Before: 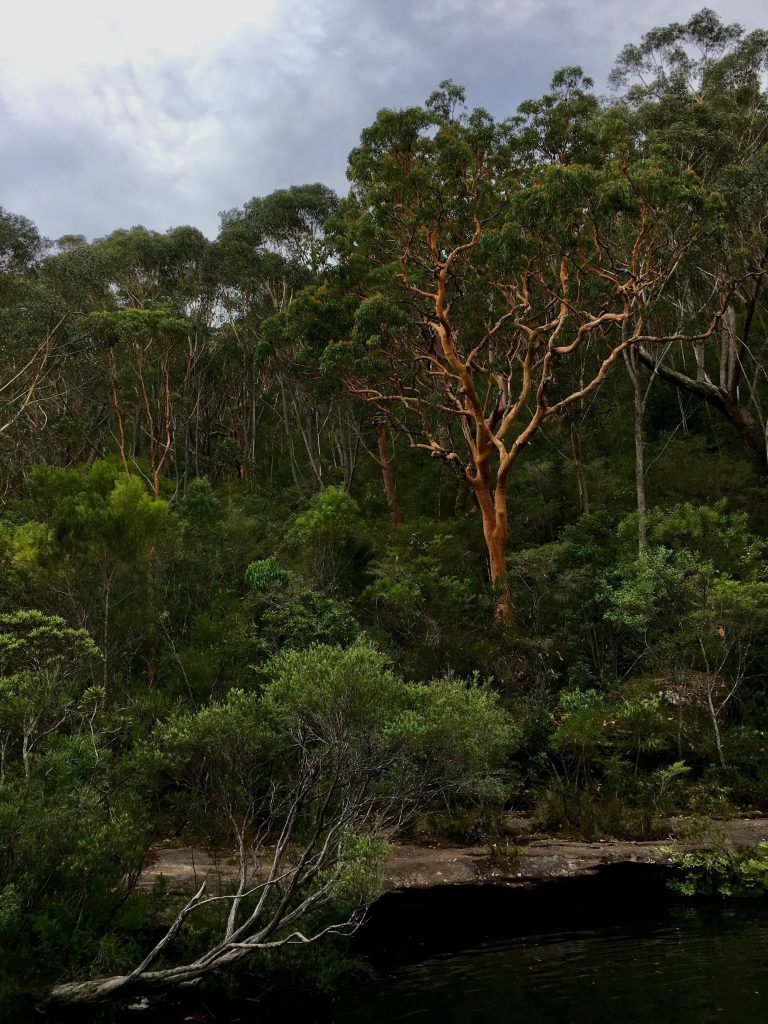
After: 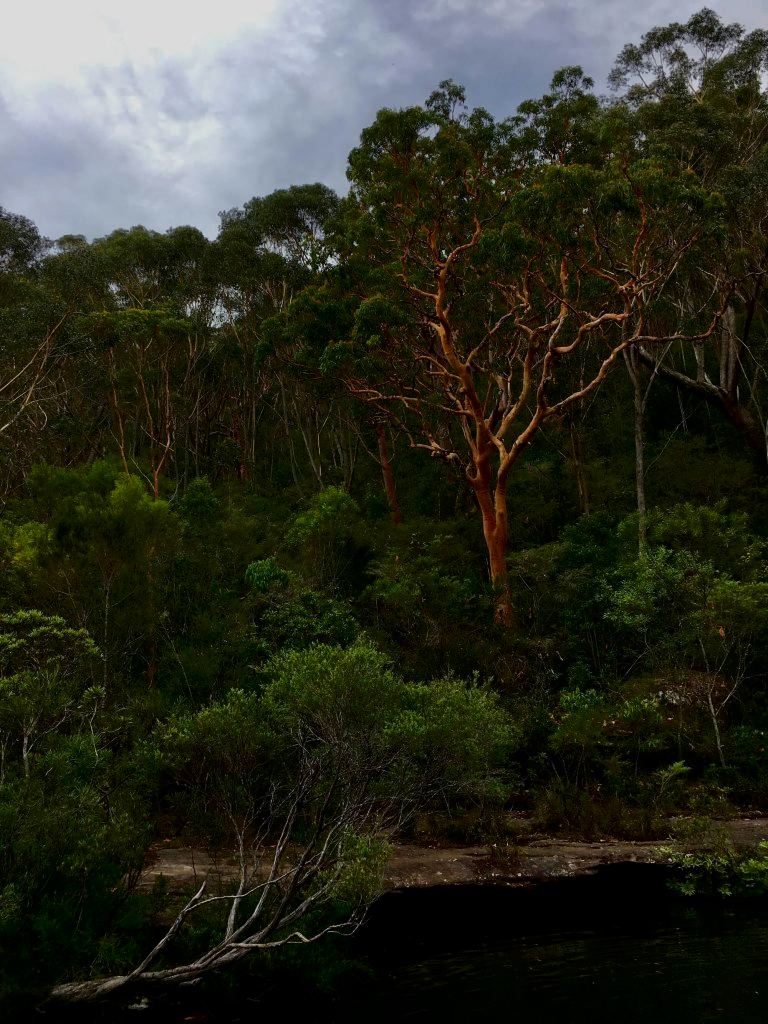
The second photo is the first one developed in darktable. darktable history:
contrast brightness saturation: brightness -0.2, saturation 0.08
tone equalizer: -8 EV 0.06 EV, smoothing diameter 25%, edges refinement/feathering 10, preserve details guided filter
